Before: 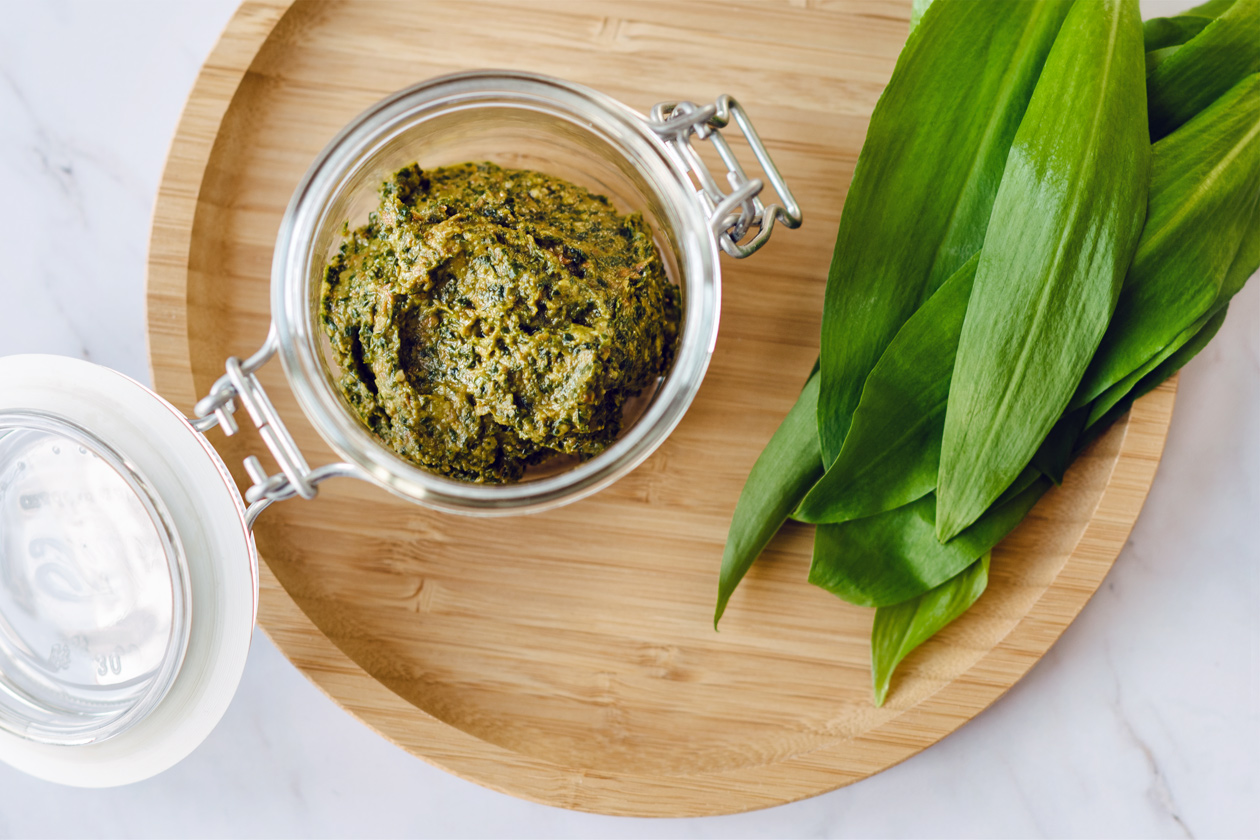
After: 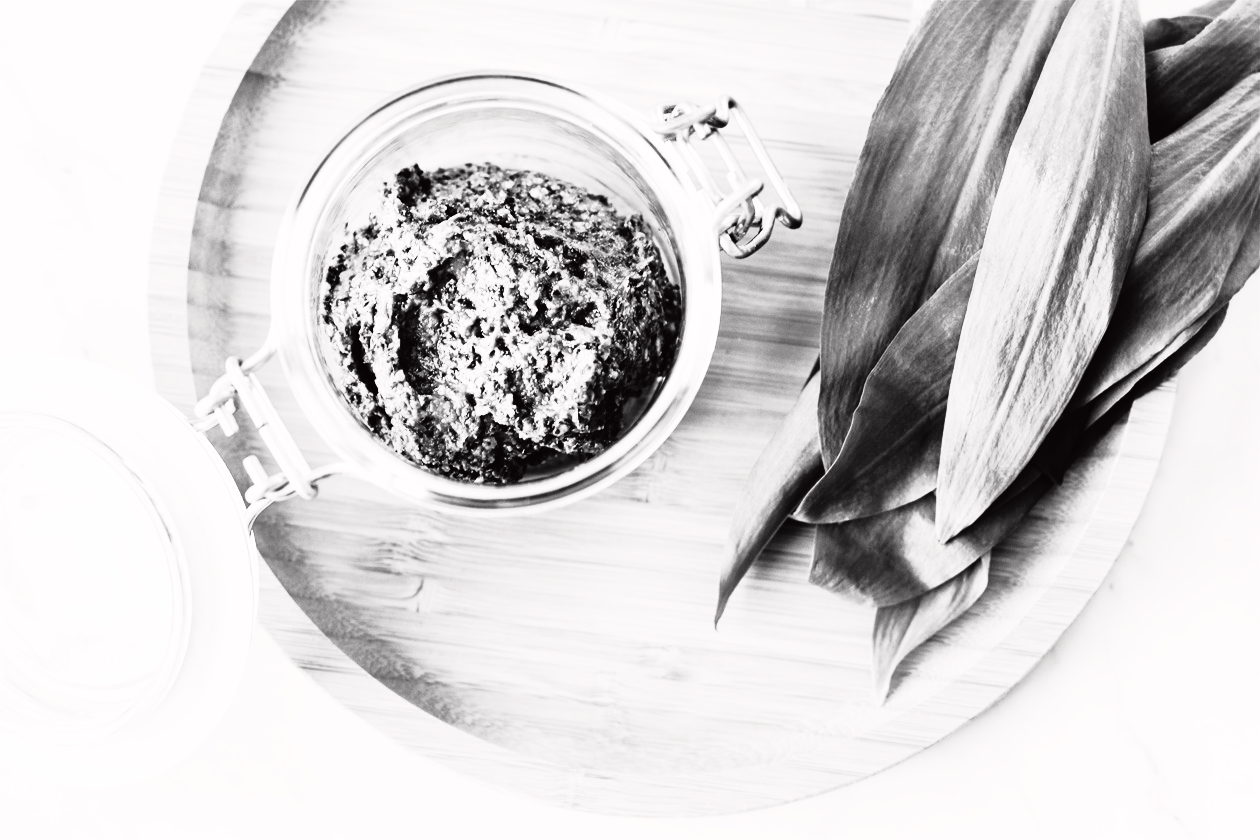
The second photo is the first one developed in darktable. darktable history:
color balance: lift [1.003, 0.993, 1.001, 1.007], gamma [1.018, 1.072, 0.959, 0.928], gain [0.974, 0.873, 1.031, 1.127]
contrast brightness saturation: contrast 0.53, brightness 0.47, saturation -1
tone curve: curves: ch0 [(0, 0.013) (0.117, 0.081) (0.257, 0.259) (0.408, 0.45) (0.611, 0.64) (0.81, 0.857) (1, 1)]; ch1 [(0, 0) (0.287, 0.198) (0.501, 0.506) (0.56, 0.584) (0.715, 0.741) (0.976, 0.992)]; ch2 [(0, 0) (0.369, 0.362) (0.5, 0.5) (0.537, 0.547) (0.59, 0.603) (0.681, 0.754) (1, 1)], color space Lab, independent channels, preserve colors none
filmic rgb: black relative exposure -6.3 EV, white relative exposure 2.8 EV, threshold 3 EV, target black luminance 0%, hardness 4.6, latitude 67.35%, contrast 1.292, shadows ↔ highlights balance -3.5%, preserve chrominance no, color science v4 (2020), contrast in shadows soft, enable highlight reconstruction true
